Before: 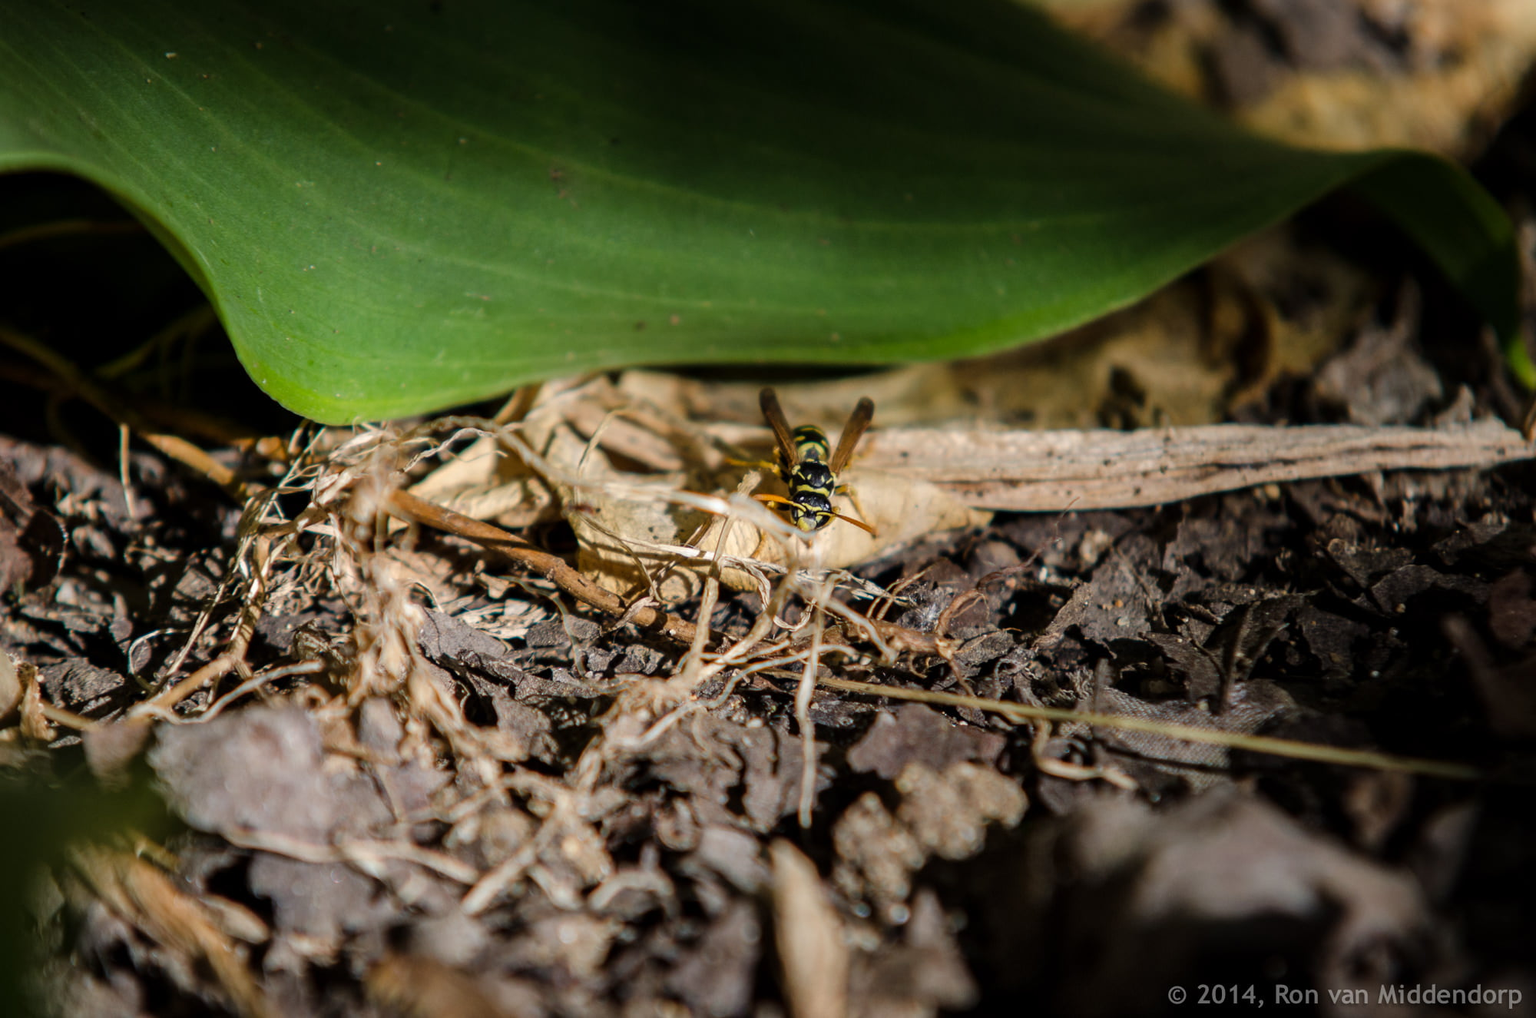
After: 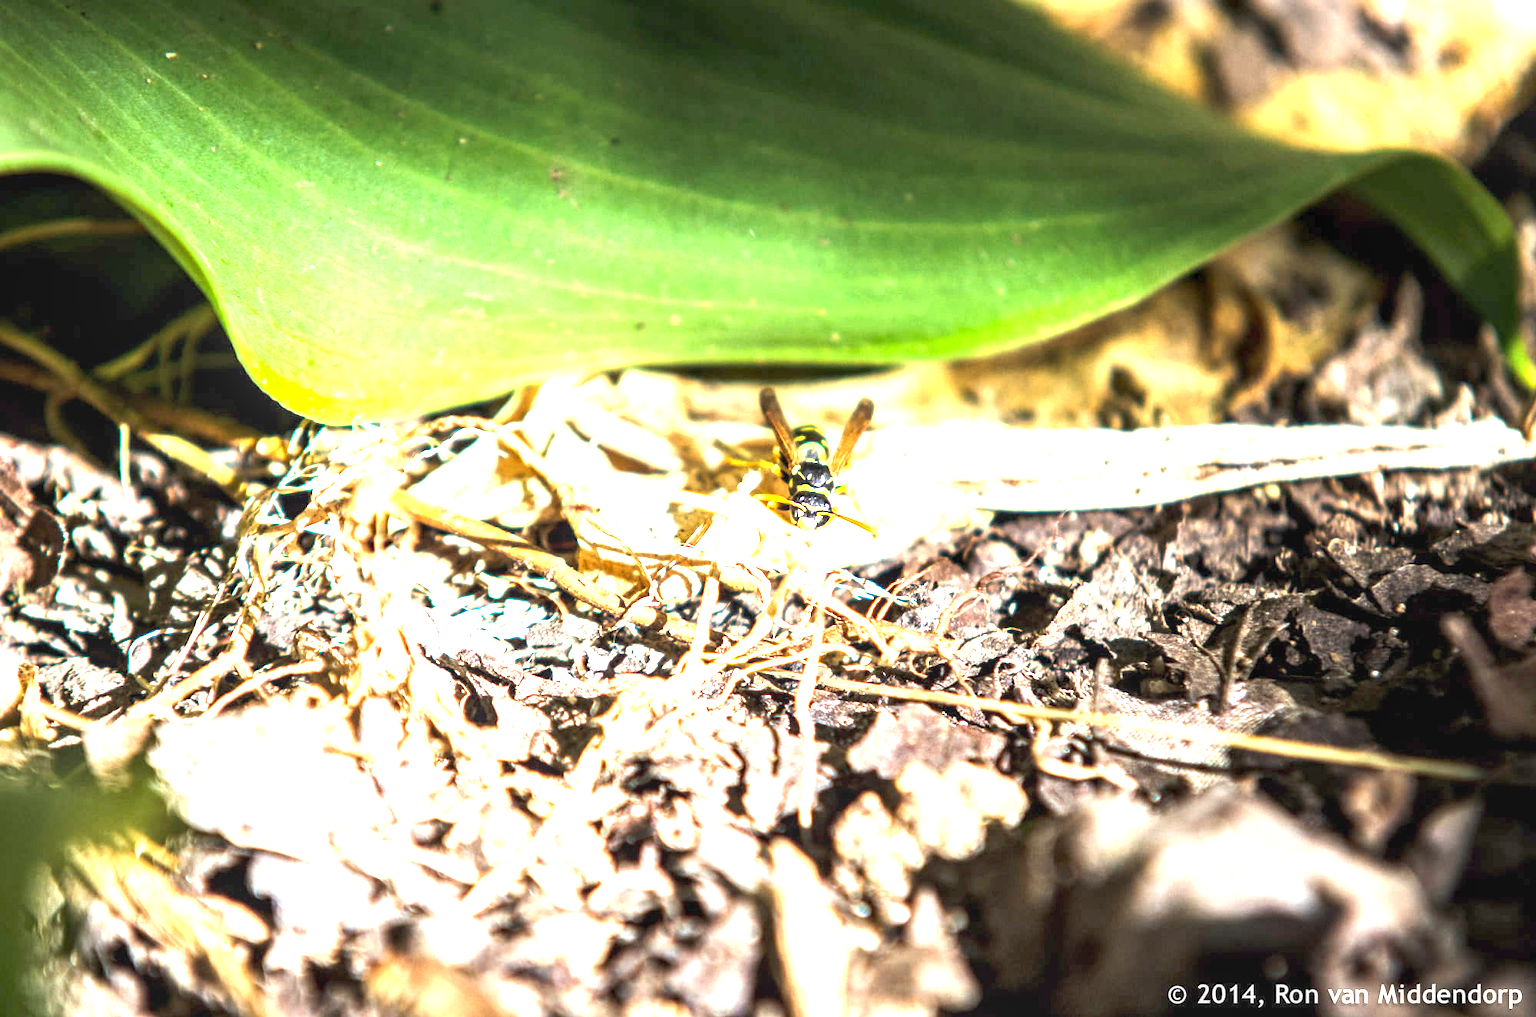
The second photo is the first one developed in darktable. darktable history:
local contrast: on, module defaults
exposure: exposure 2.964 EV, compensate highlight preservation false
